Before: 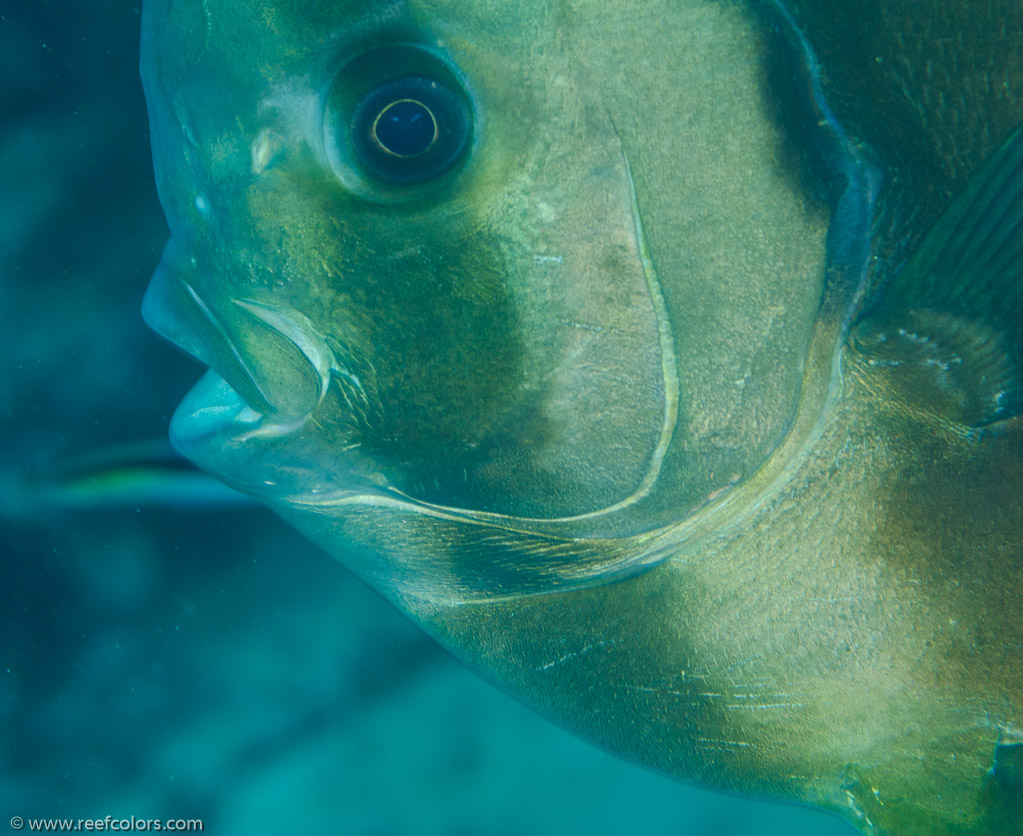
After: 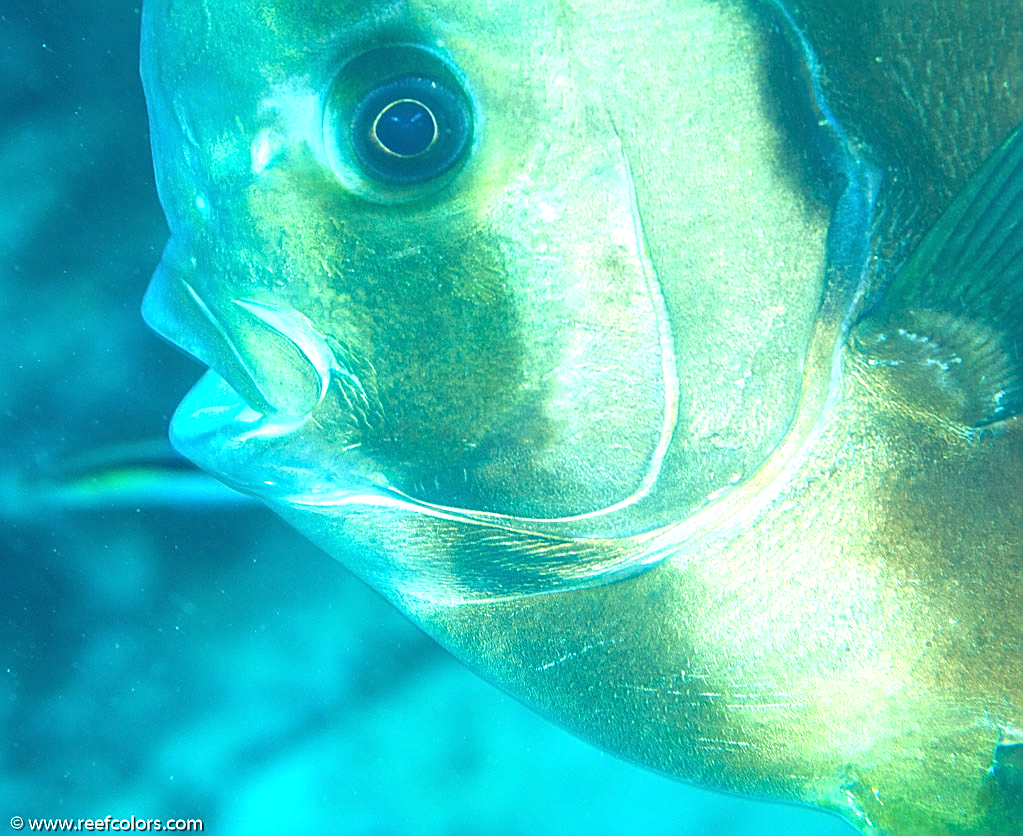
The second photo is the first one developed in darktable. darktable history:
exposure: black level correction 0, exposure 1.675 EV, compensate exposure bias true, compensate highlight preservation false
sharpen: on, module defaults
